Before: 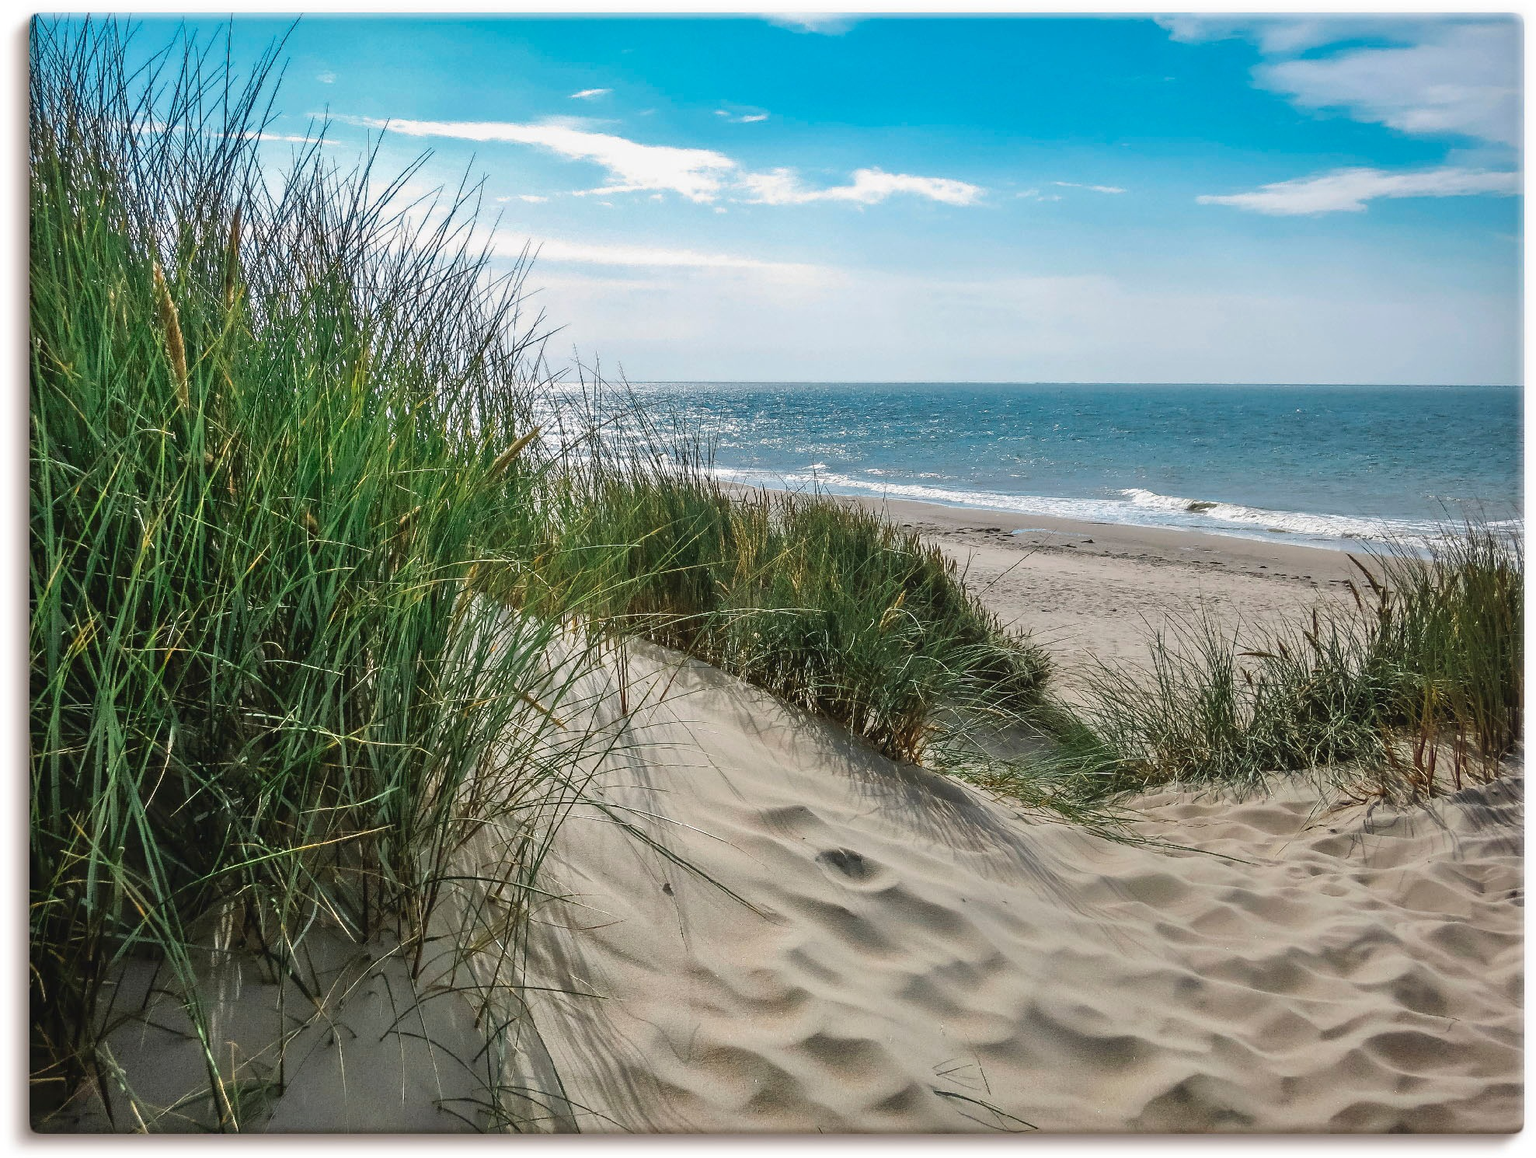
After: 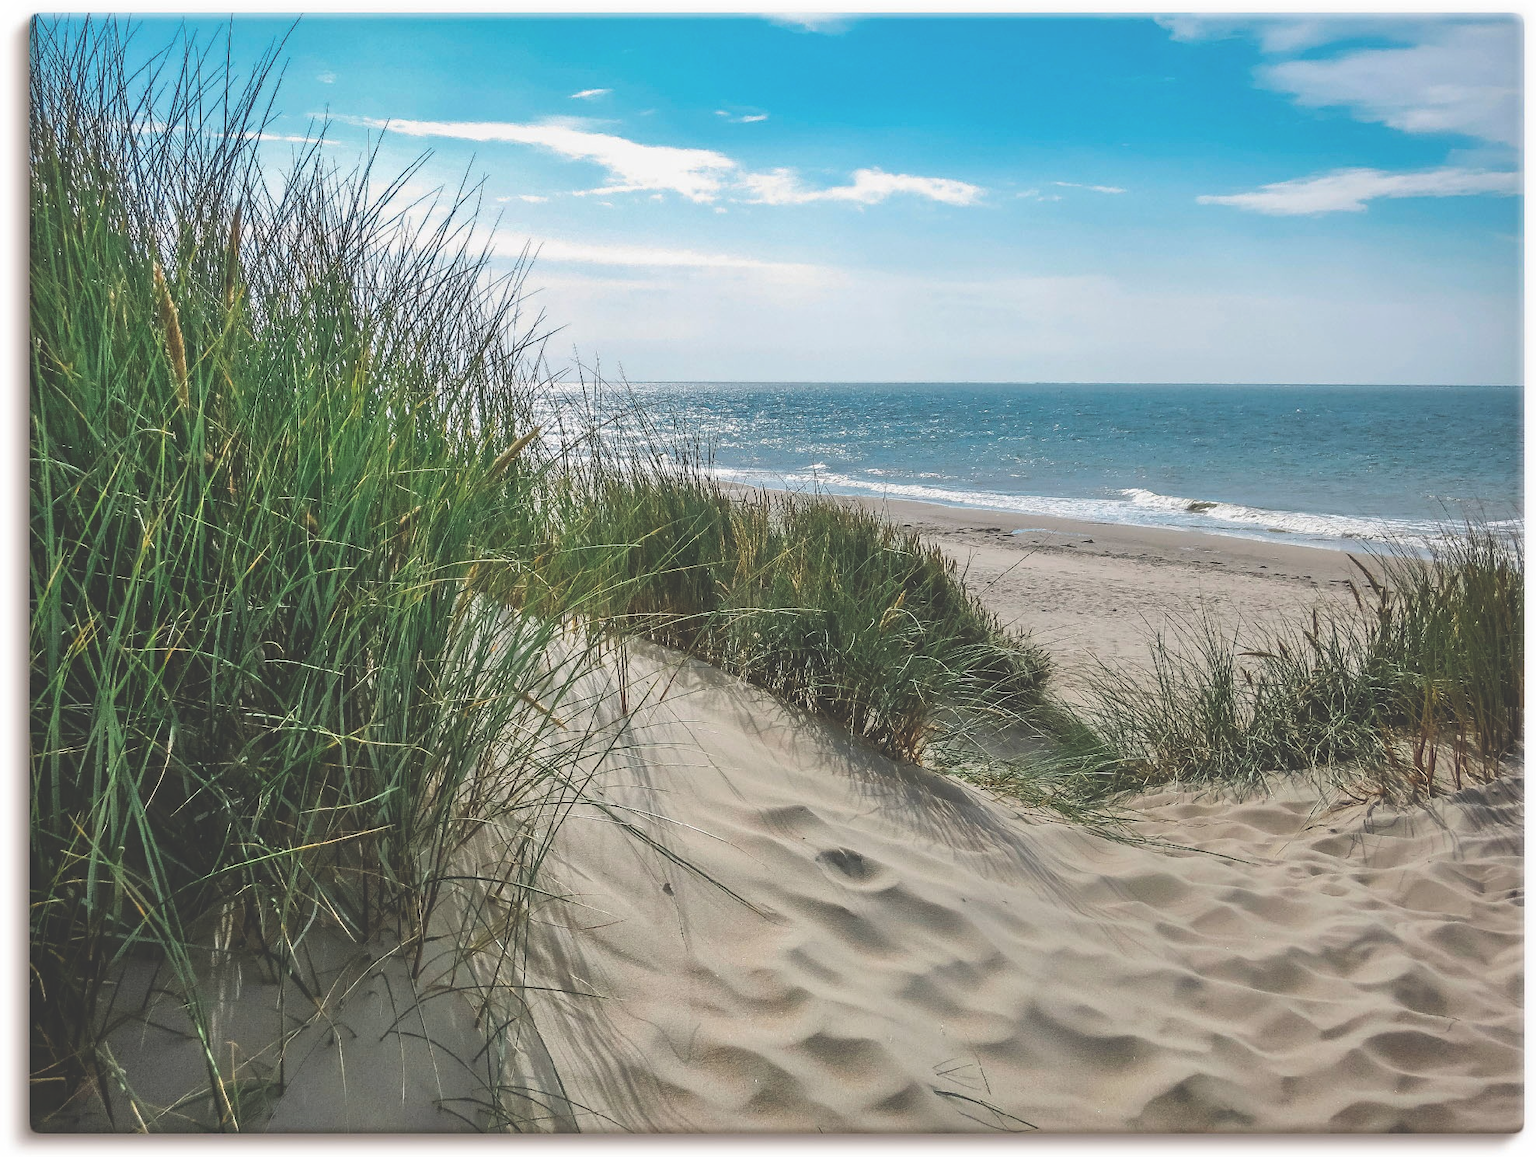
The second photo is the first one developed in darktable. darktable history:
contrast equalizer: octaves 7, y [[0.5, 0.5, 0.478, 0.5, 0.5, 0.5], [0.5 ×6], [0.5 ×6], [0 ×6], [0 ×6]]
levels: mode automatic, levels [0, 0.43, 0.859]
exposure: black level correction -0.03, compensate highlight preservation false
